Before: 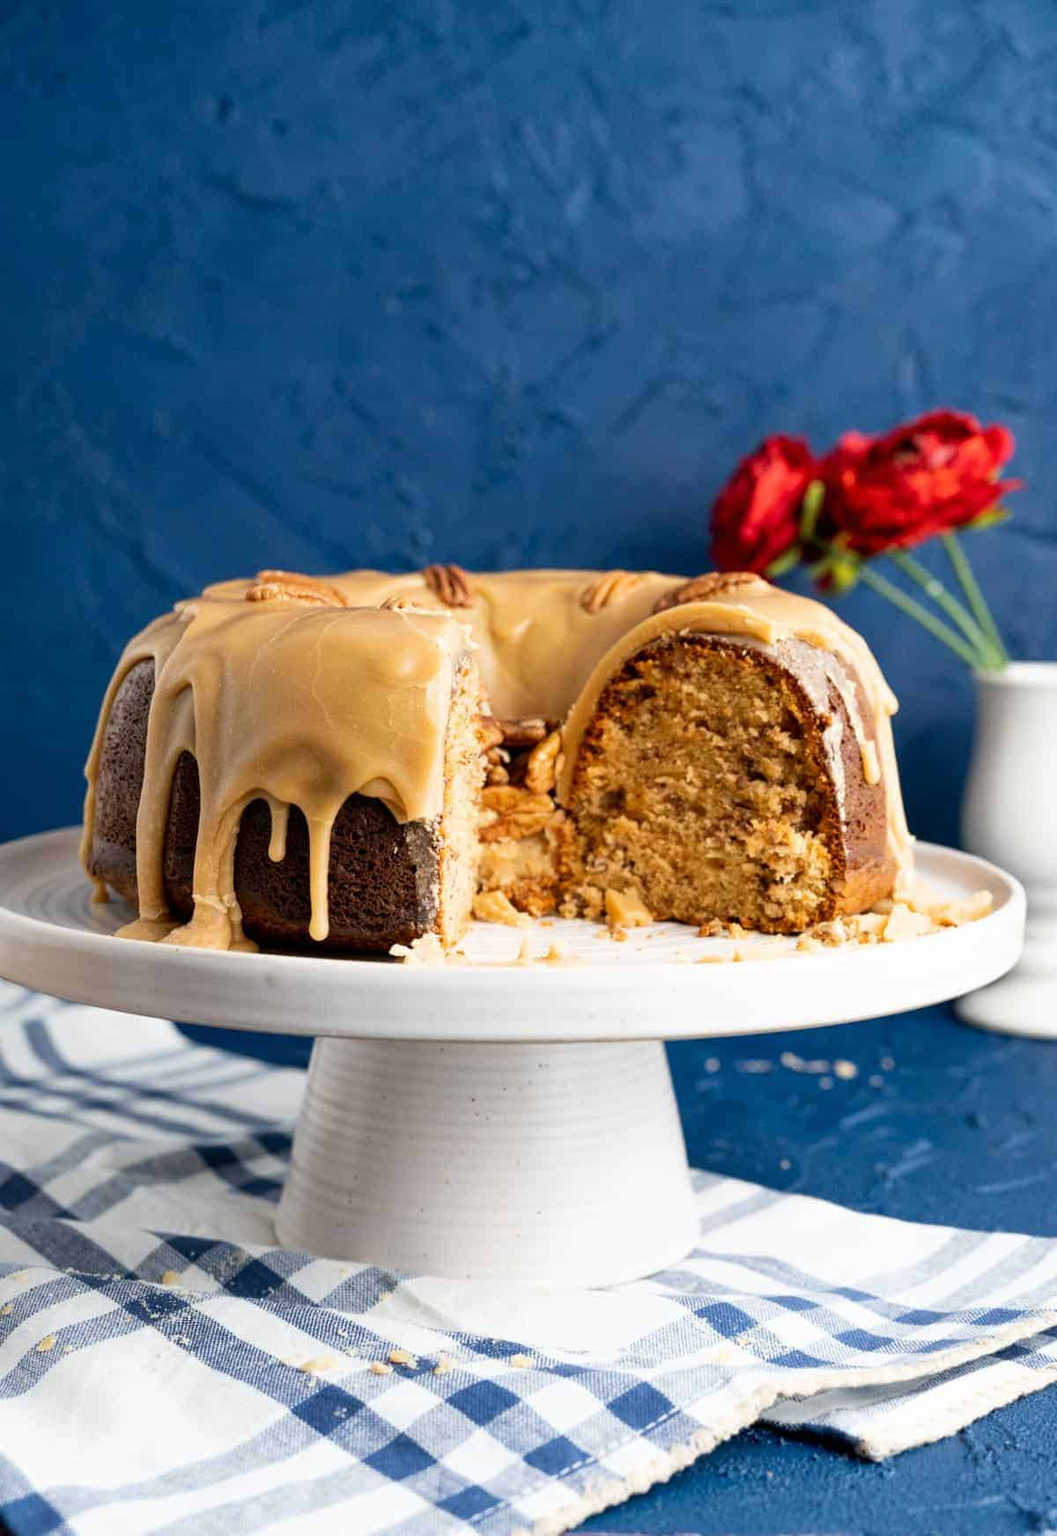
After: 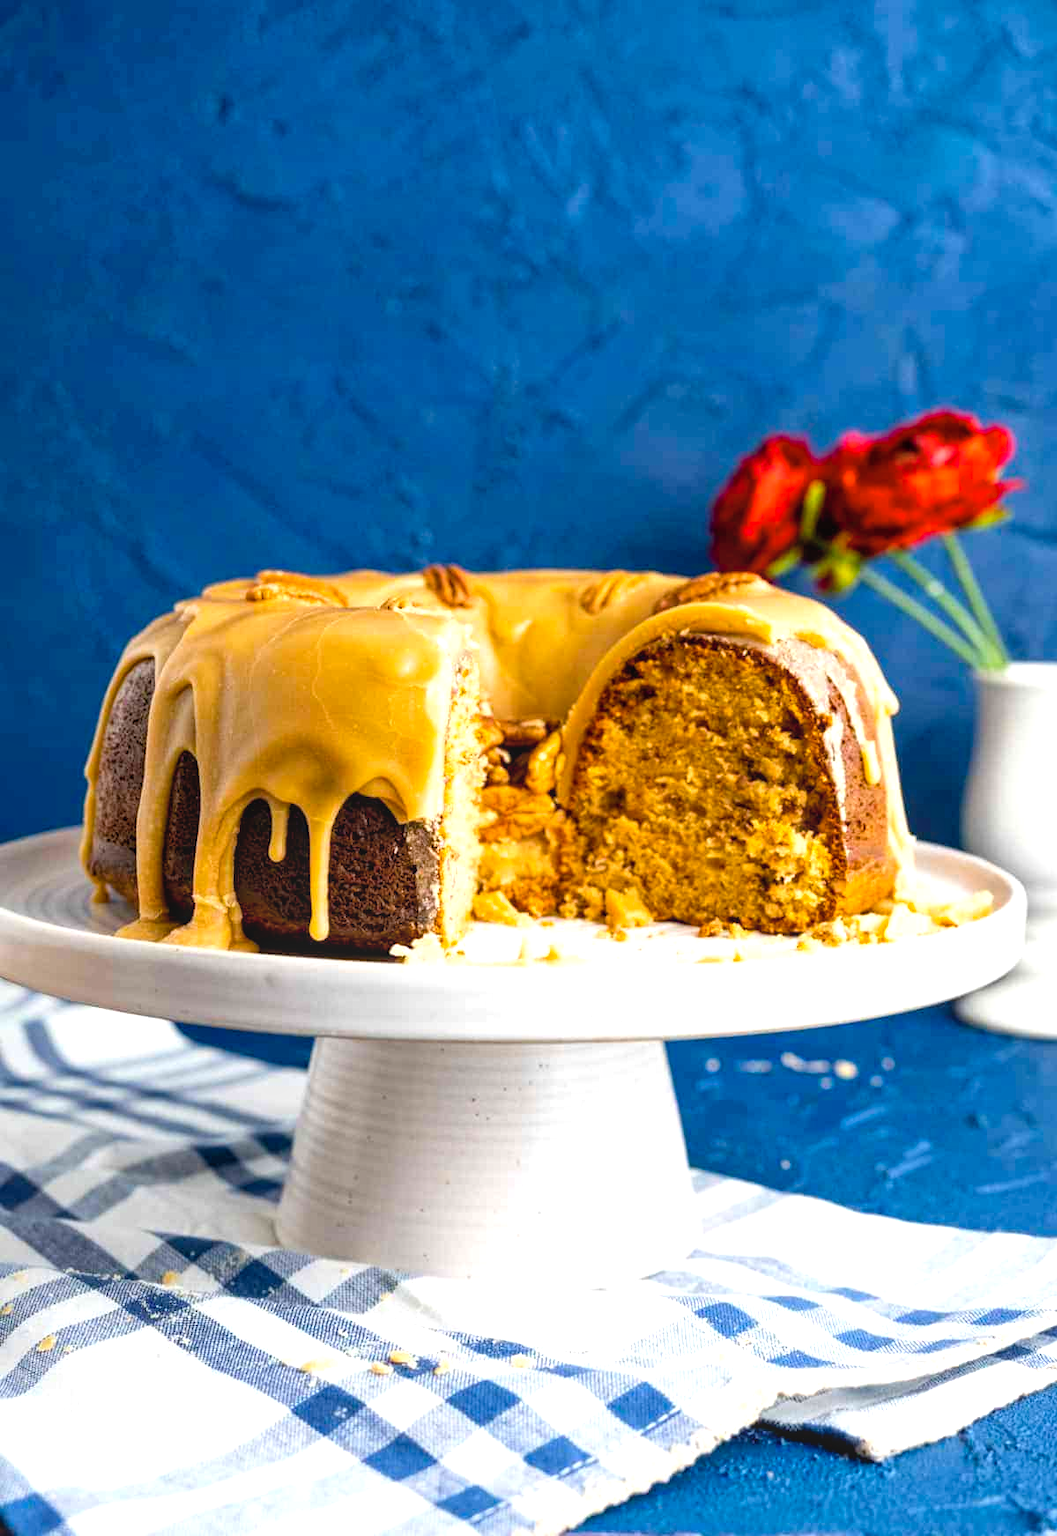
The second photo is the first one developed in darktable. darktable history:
local contrast: detail 110%
color balance rgb: linear chroma grading › global chroma 15%, perceptual saturation grading › global saturation 30%
exposure: black level correction 0.001, exposure 0.5 EV, compensate exposure bias true, compensate highlight preservation false
contrast brightness saturation: saturation -0.1
